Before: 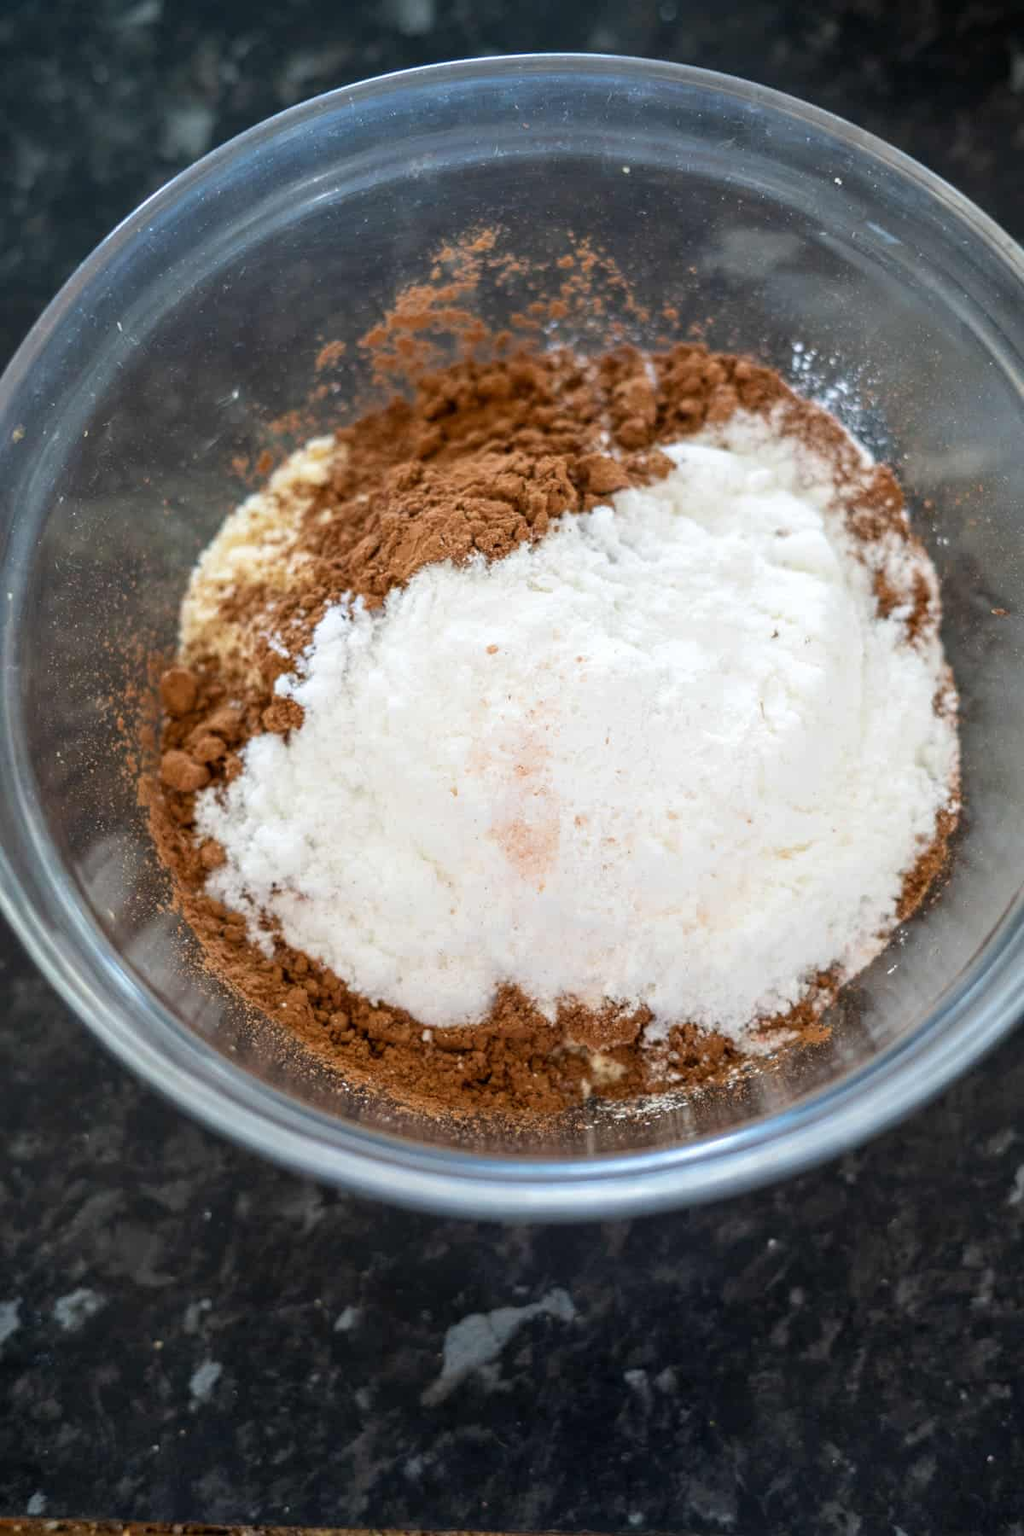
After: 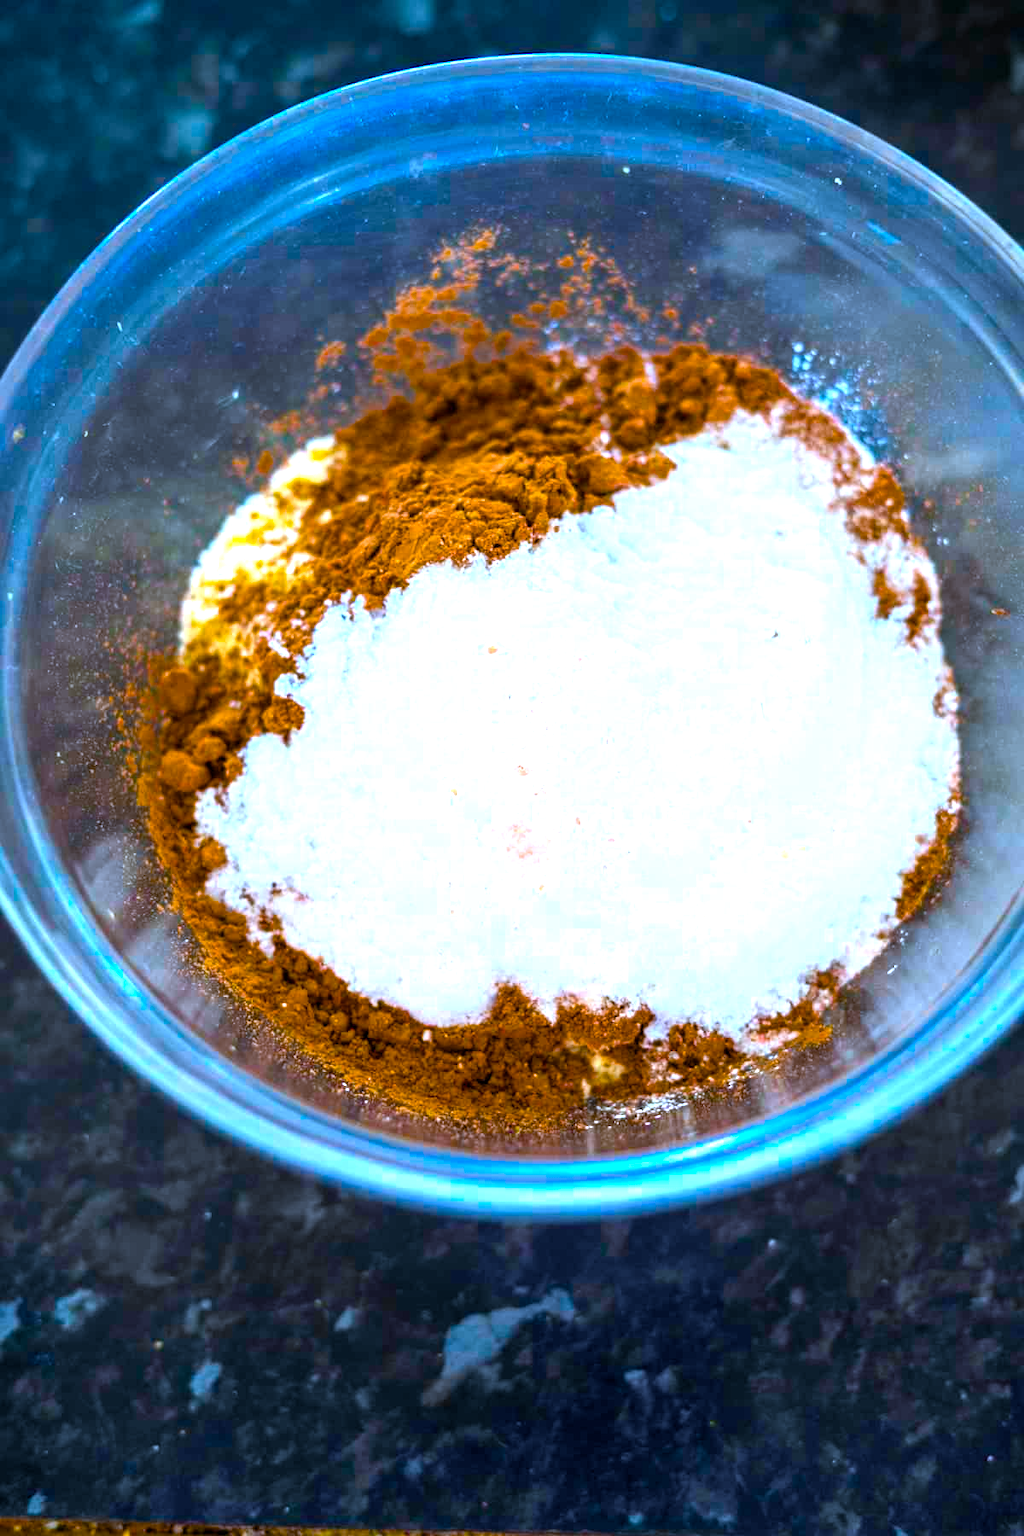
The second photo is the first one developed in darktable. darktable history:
white balance: red 0.926, green 1.003, blue 1.133
color balance rgb: linear chroma grading › global chroma 20%, perceptual saturation grading › global saturation 65%, perceptual saturation grading › highlights 50%, perceptual saturation grading › shadows 30%, perceptual brilliance grading › global brilliance 12%, perceptual brilliance grading › highlights 15%, global vibrance 20%
